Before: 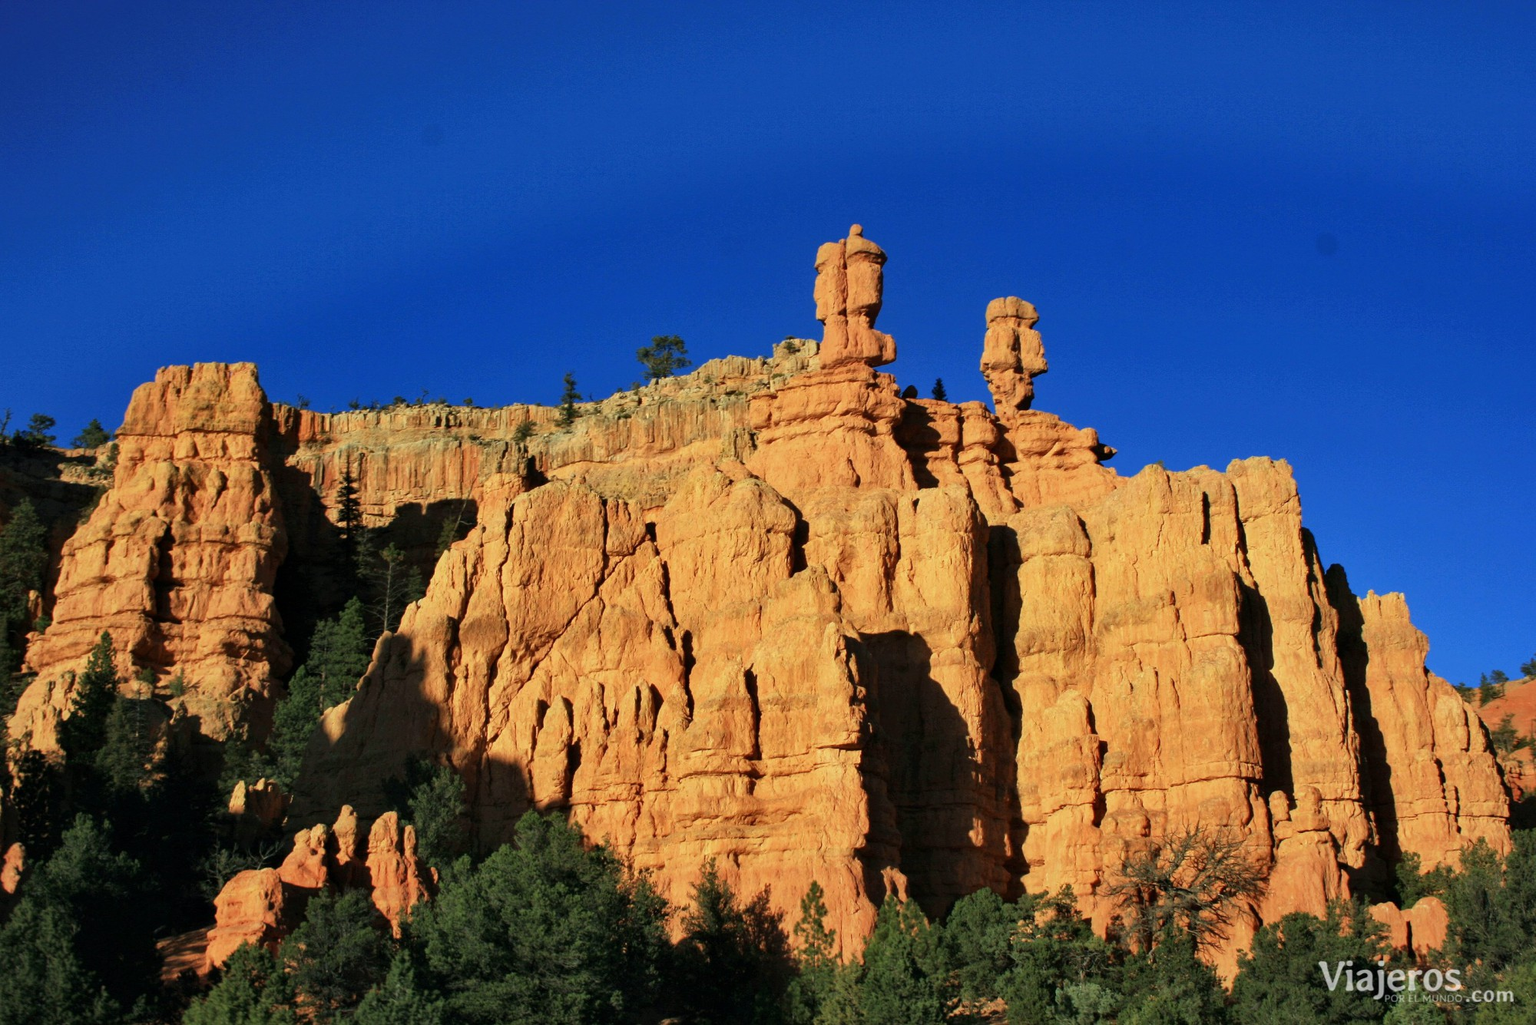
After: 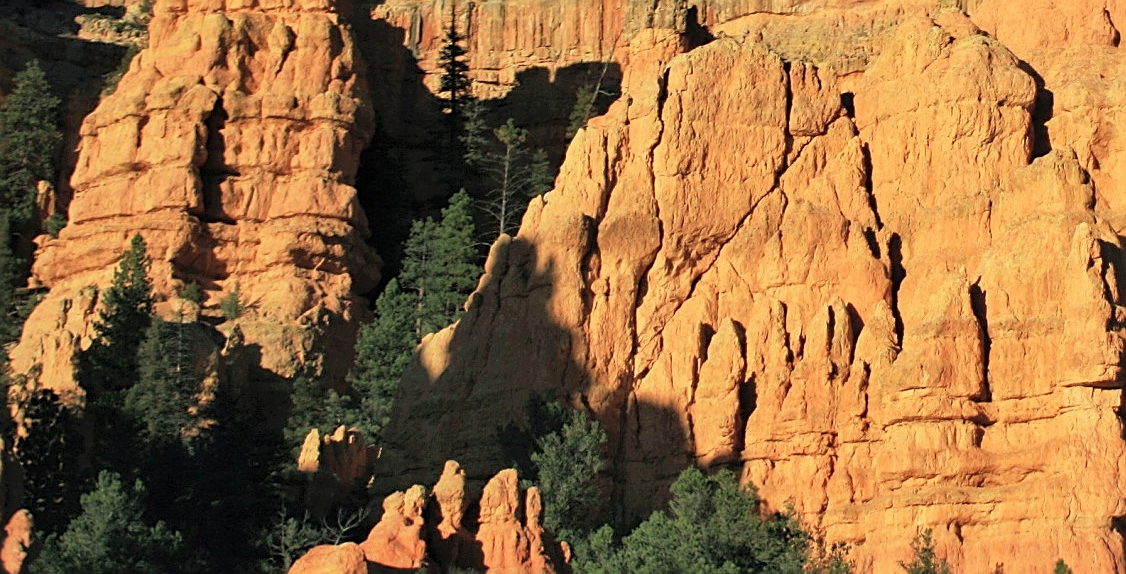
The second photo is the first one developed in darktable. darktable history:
sharpen: on, module defaults
crop: top 44.06%, right 43.668%, bottom 12.876%
contrast brightness saturation: brightness 0.152
